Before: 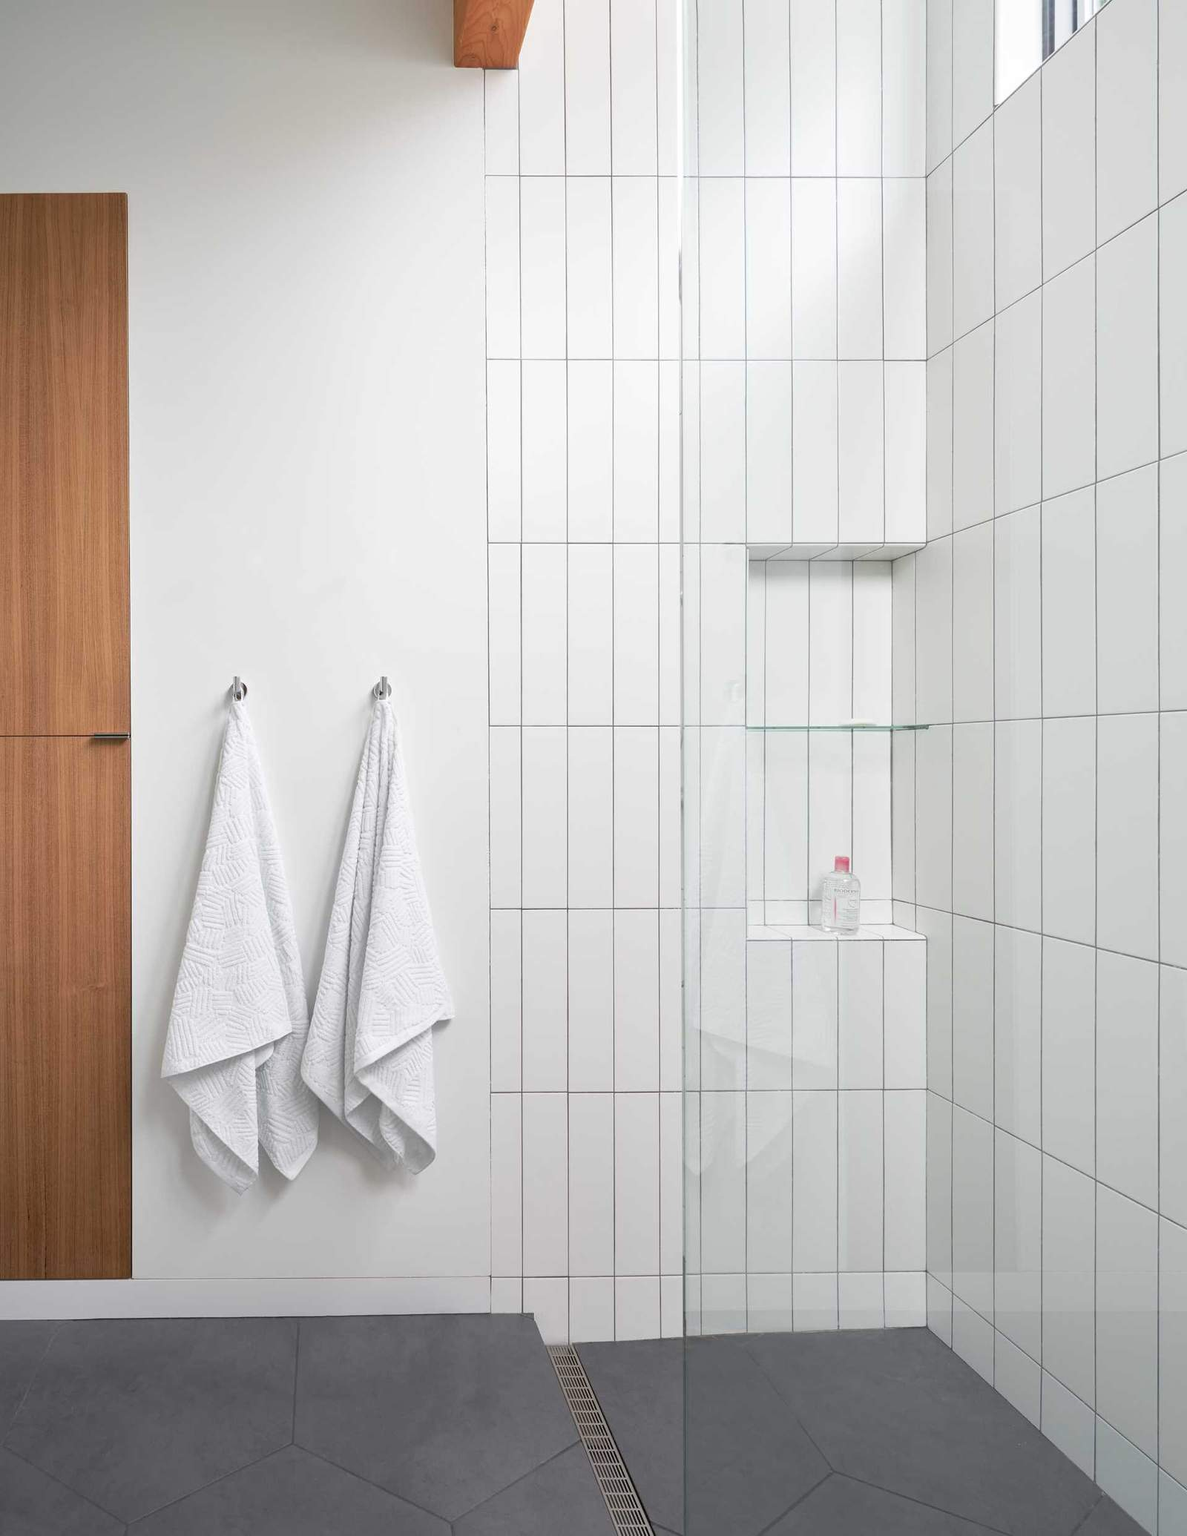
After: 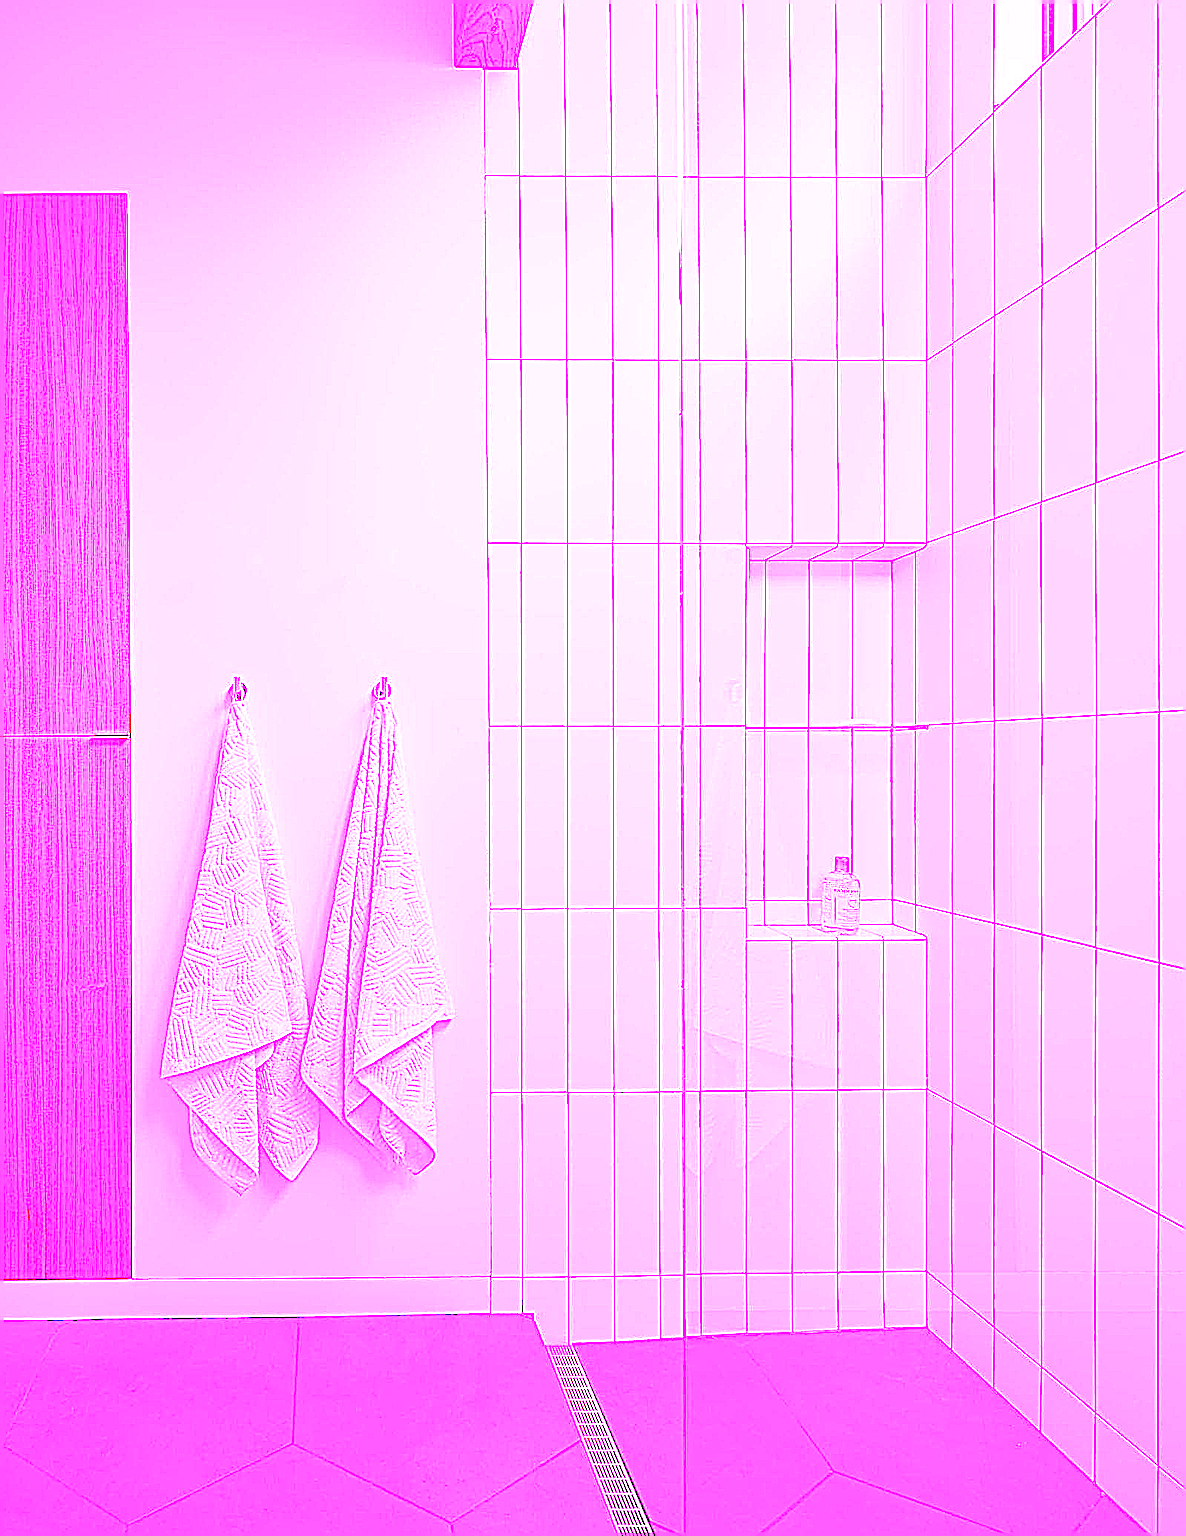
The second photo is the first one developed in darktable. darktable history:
white balance: red 8, blue 8
sharpen: on, module defaults
